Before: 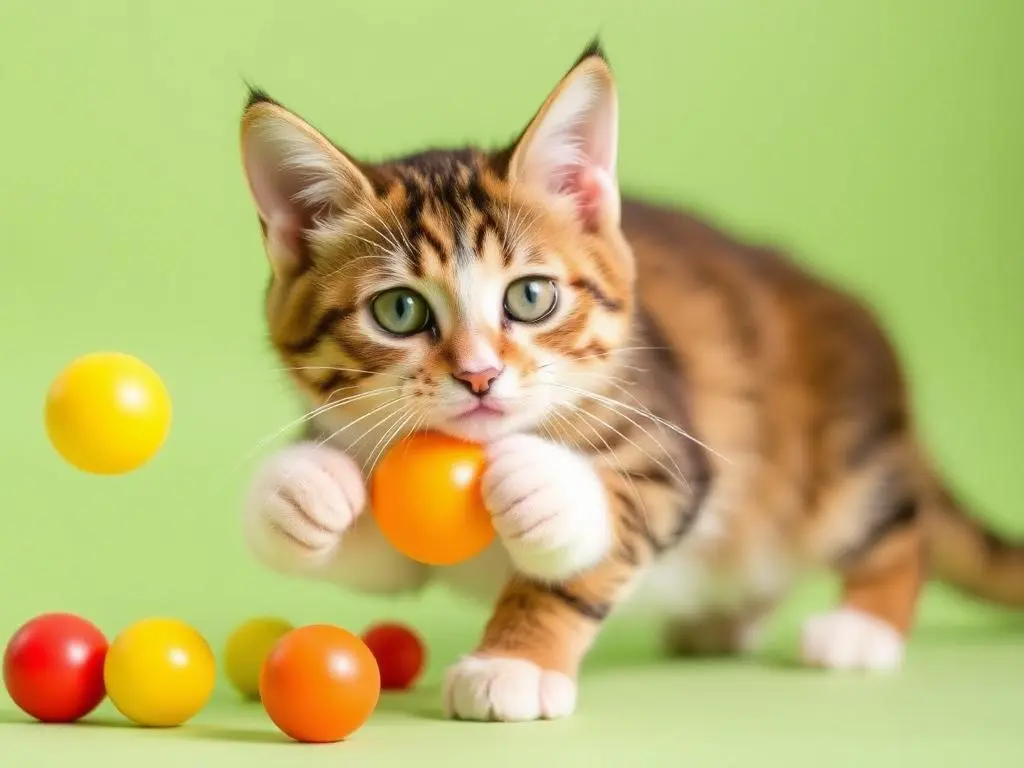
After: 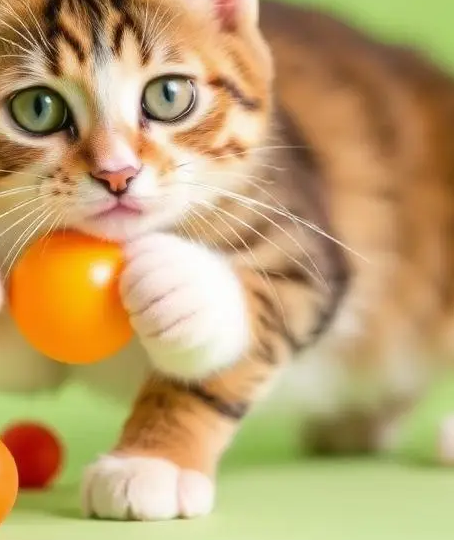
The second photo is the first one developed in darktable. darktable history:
crop: left 35.432%, top 26.233%, right 20.145%, bottom 3.432%
exposure: compensate highlight preservation false
